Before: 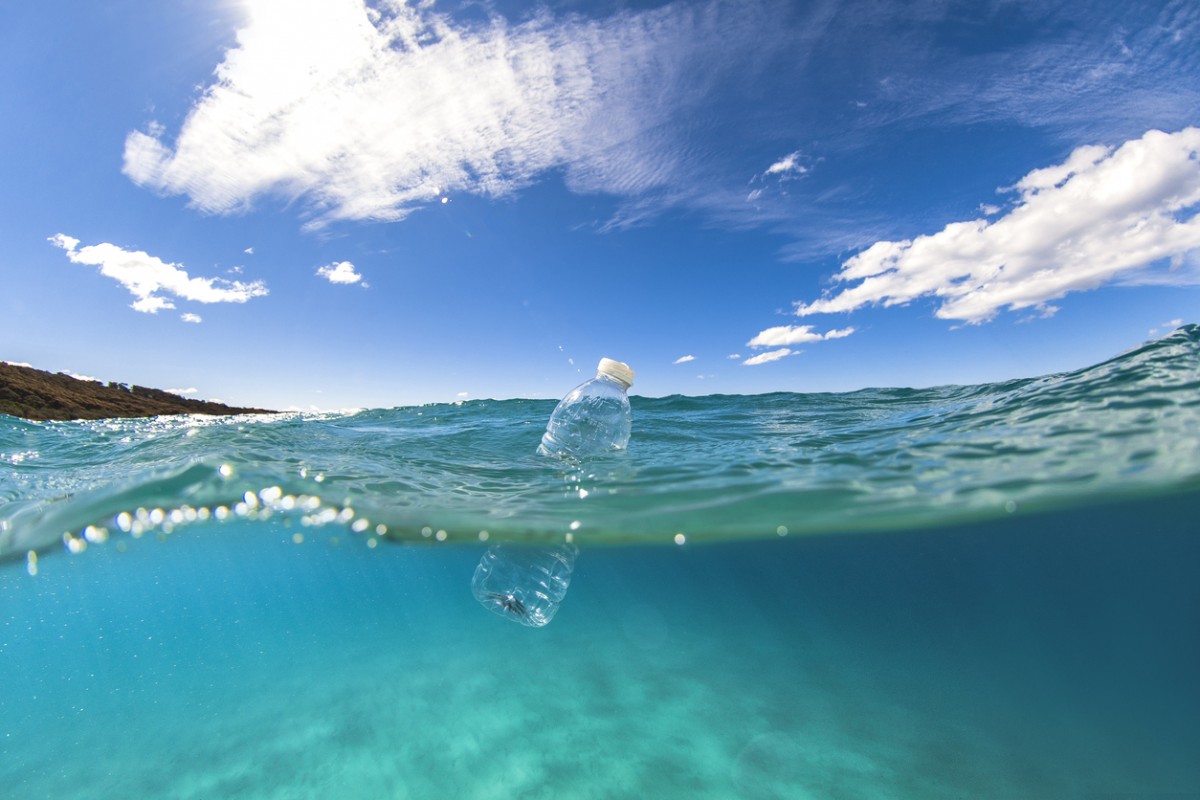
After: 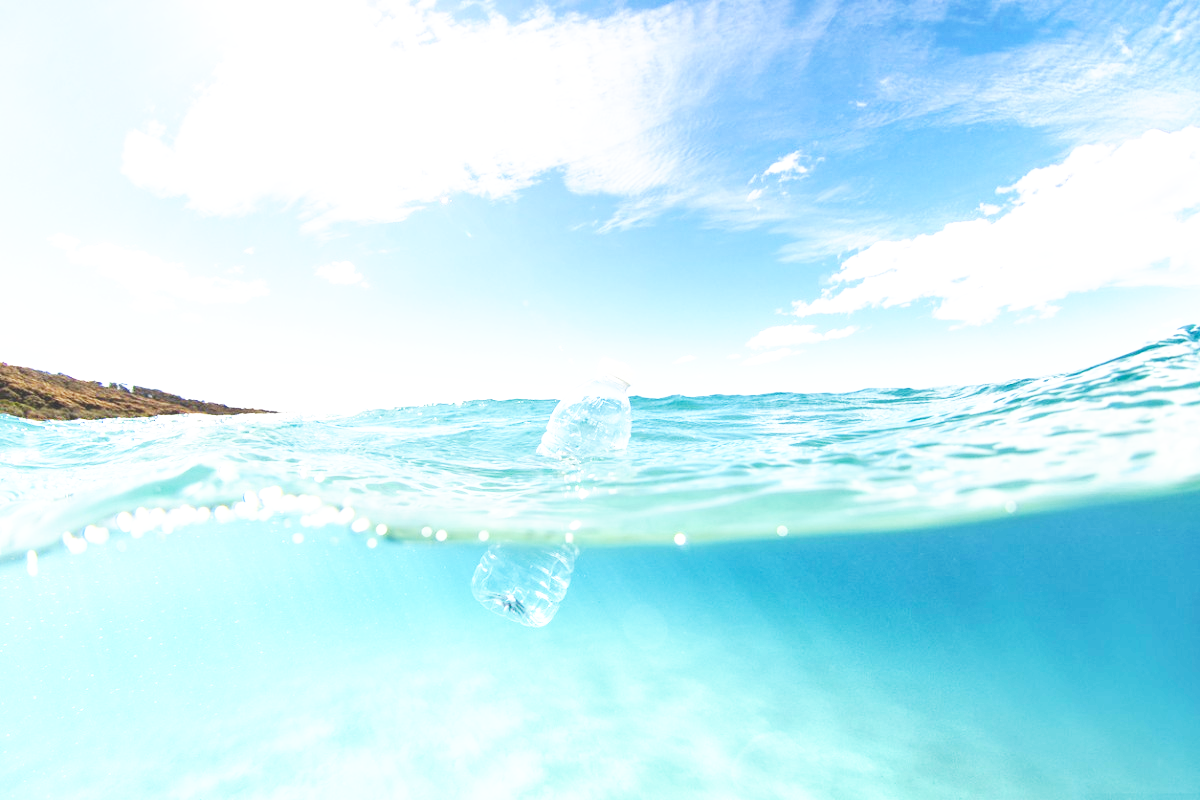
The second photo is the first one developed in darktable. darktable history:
exposure: black level correction -0.006, exposure 1 EV, compensate exposure bias true, compensate highlight preservation false
base curve: curves: ch0 [(0, 0) (0.007, 0.004) (0.027, 0.03) (0.046, 0.07) (0.207, 0.54) (0.442, 0.872) (0.673, 0.972) (1, 1)], preserve colors none
